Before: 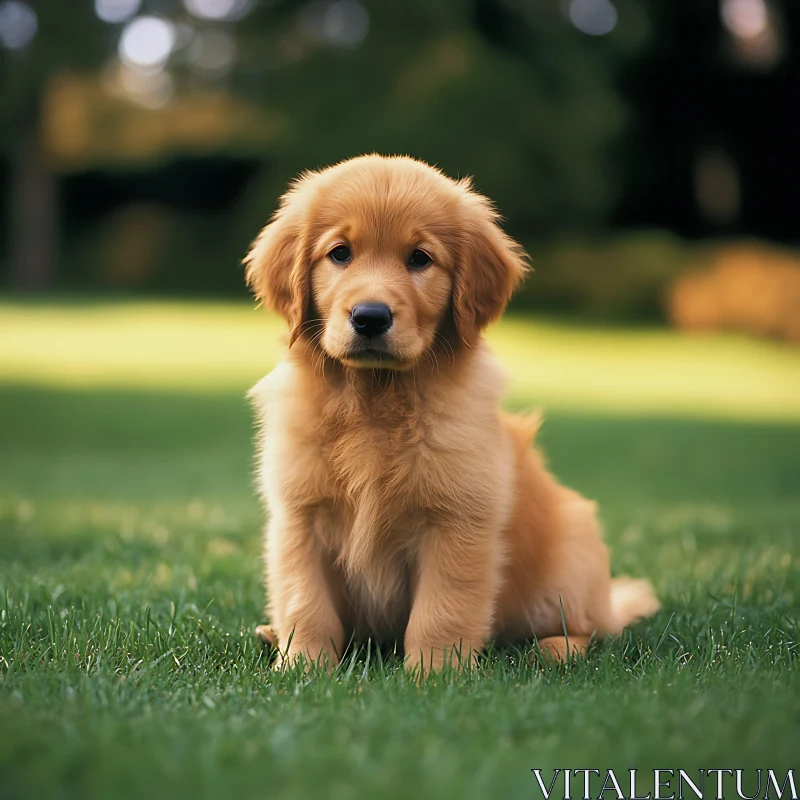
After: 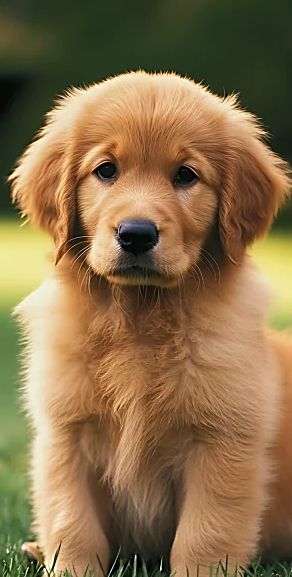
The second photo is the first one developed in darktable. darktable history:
crop and rotate: left 29.472%, top 10.404%, right 33.92%, bottom 17.434%
sharpen: amount 0.48
